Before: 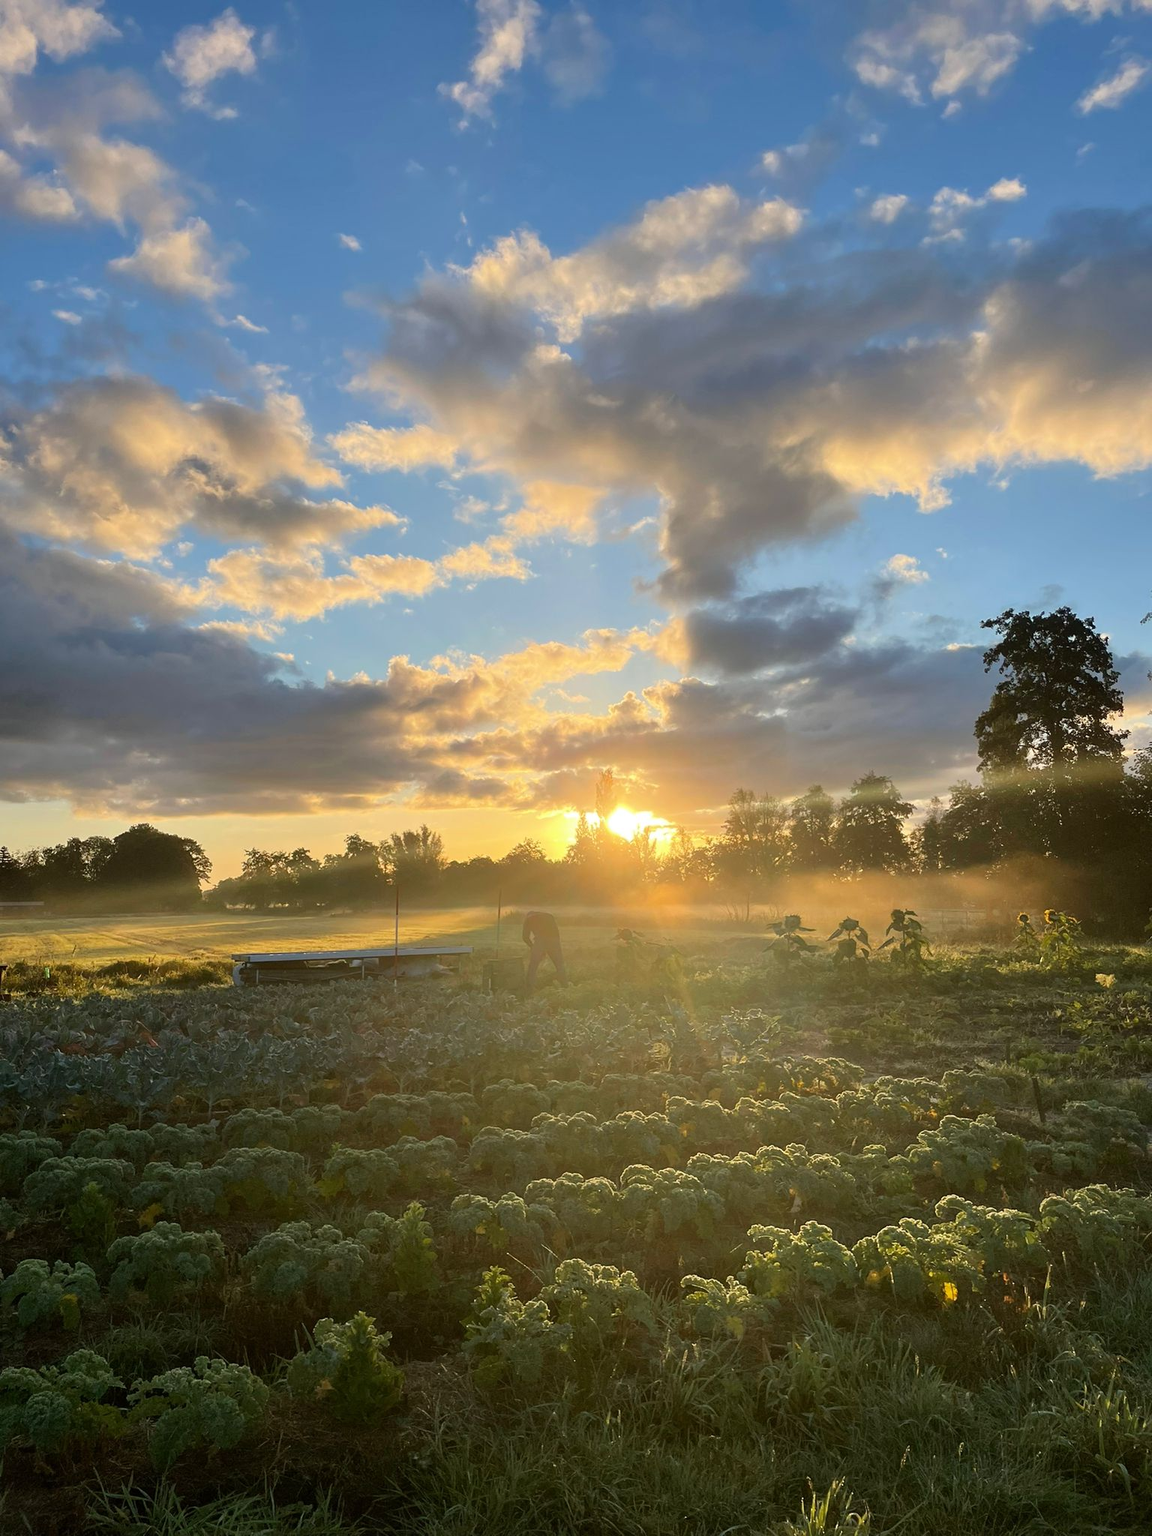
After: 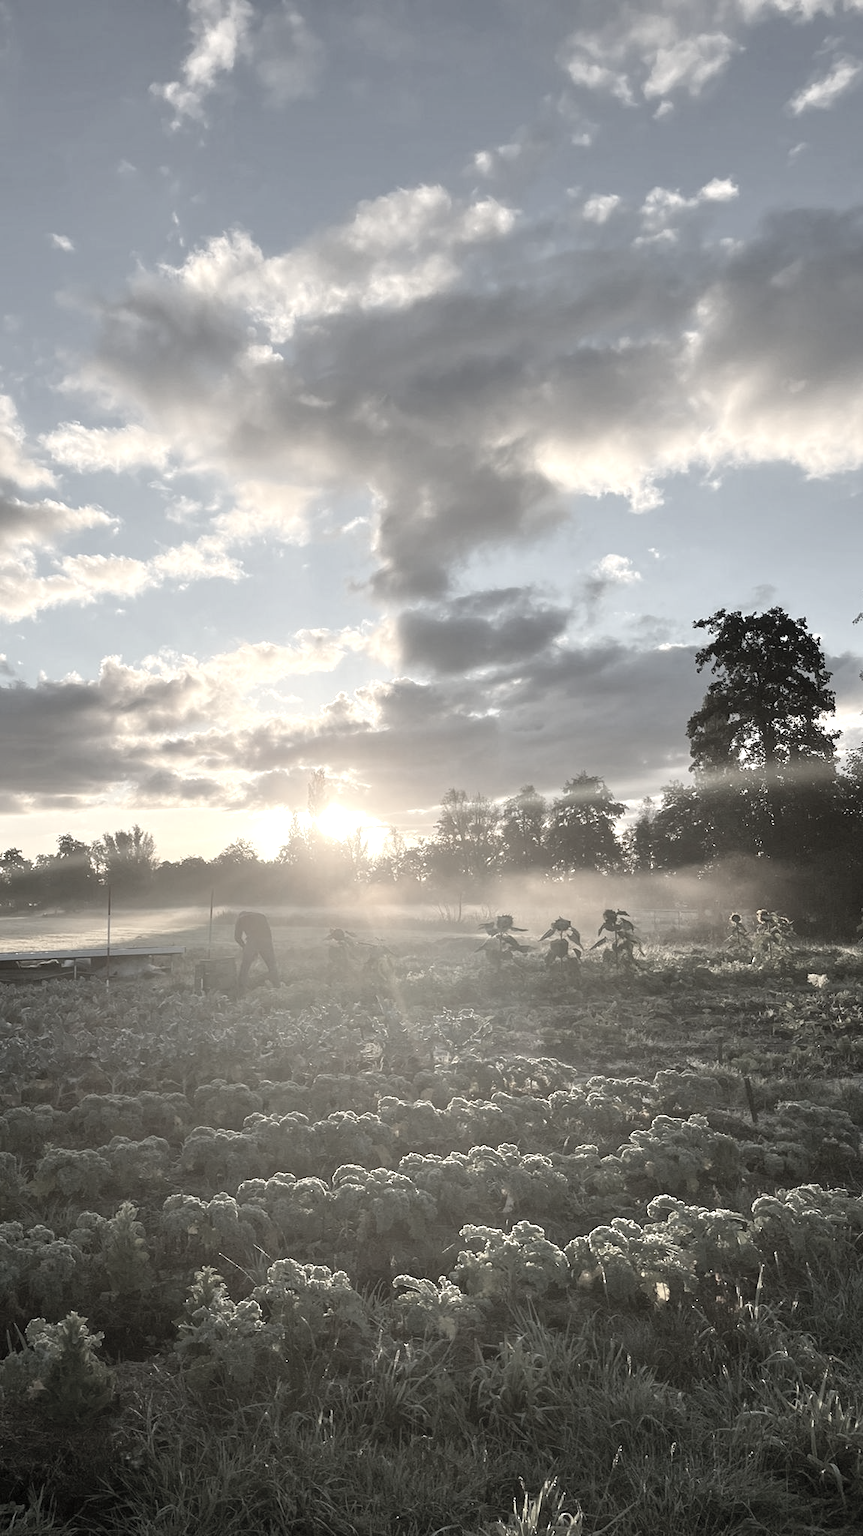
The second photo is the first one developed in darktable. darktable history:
crop and rotate: left 25.055%
color correction: highlights b* 0.052, saturation 0.181
exposure: exposure 0.568 EV, compensate exposure bias true, compensate highlight preservation false
